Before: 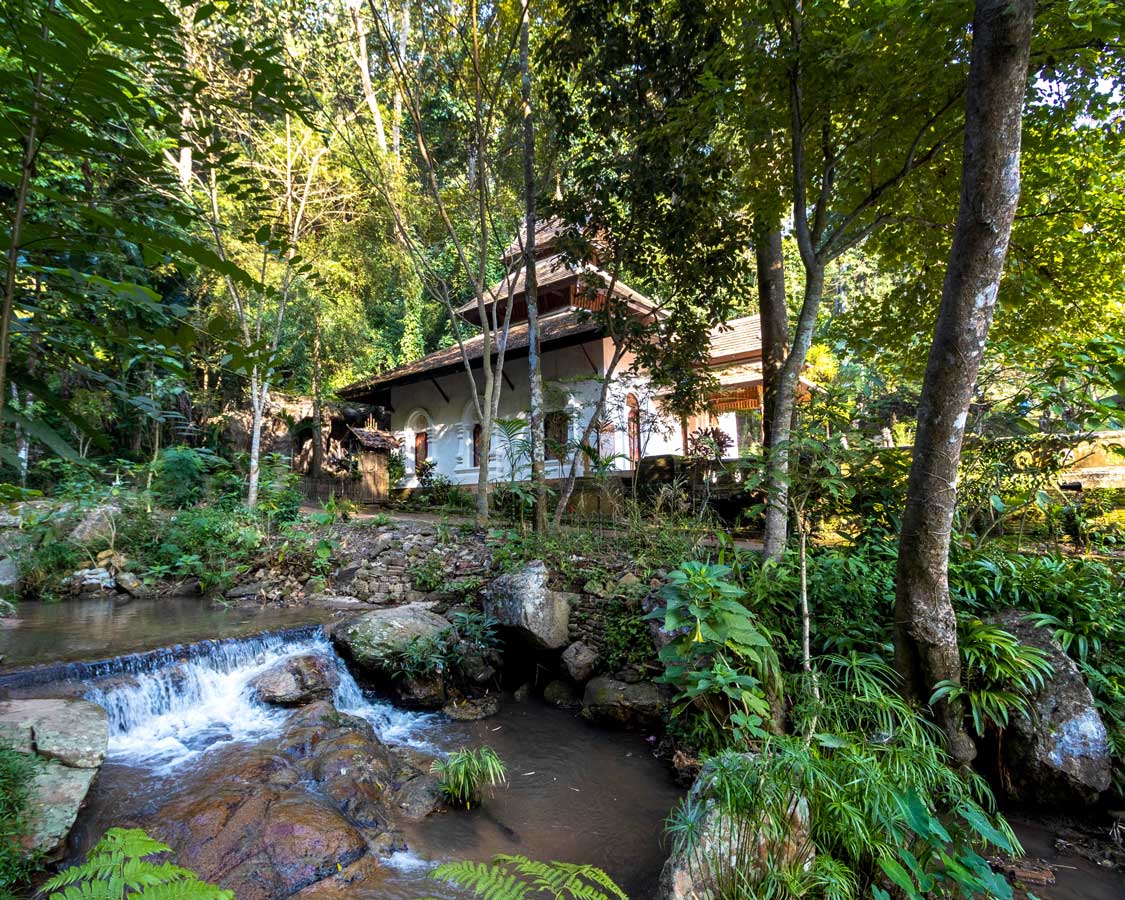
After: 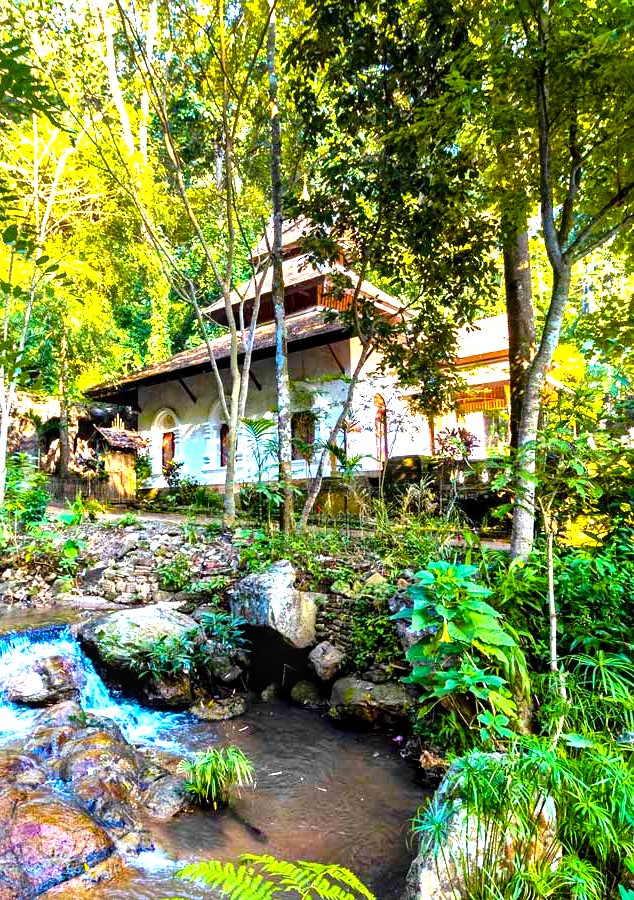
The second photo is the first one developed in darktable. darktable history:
crop and rotate: left 22.525%, right 21.108%
exposure: black level correction 0.001, exposure 1.133 EV, compensate highlight preservation false
local contrast: mode bilateral grid, contrast 20, coarseness 19, detail 163%, midtone range 0.2
haze removal: adaptive false
color balance rgb: global offset › luminance 0.466%, global offset › hue 172.39°, linear chroma grading › shadows -30.402%, linear chroma grading › global chroma 35.077%, perceptual saturation grading › global saturation 34.799%, perceptual saturation grading › highlights -29.991%, perceptual saturation grading › shadows 34.863%, global vibrance 20%
tone equalizer: -8 EV -0.383 EV, -7 EV -0.377 EV, -6 EV -0.319 EV, -5 EV -0.191 EV, -3 EV 0.249 EV, -2 EV 0.359 EV, -1 EV 0.396 EV, +0 EV 0.412 EV
